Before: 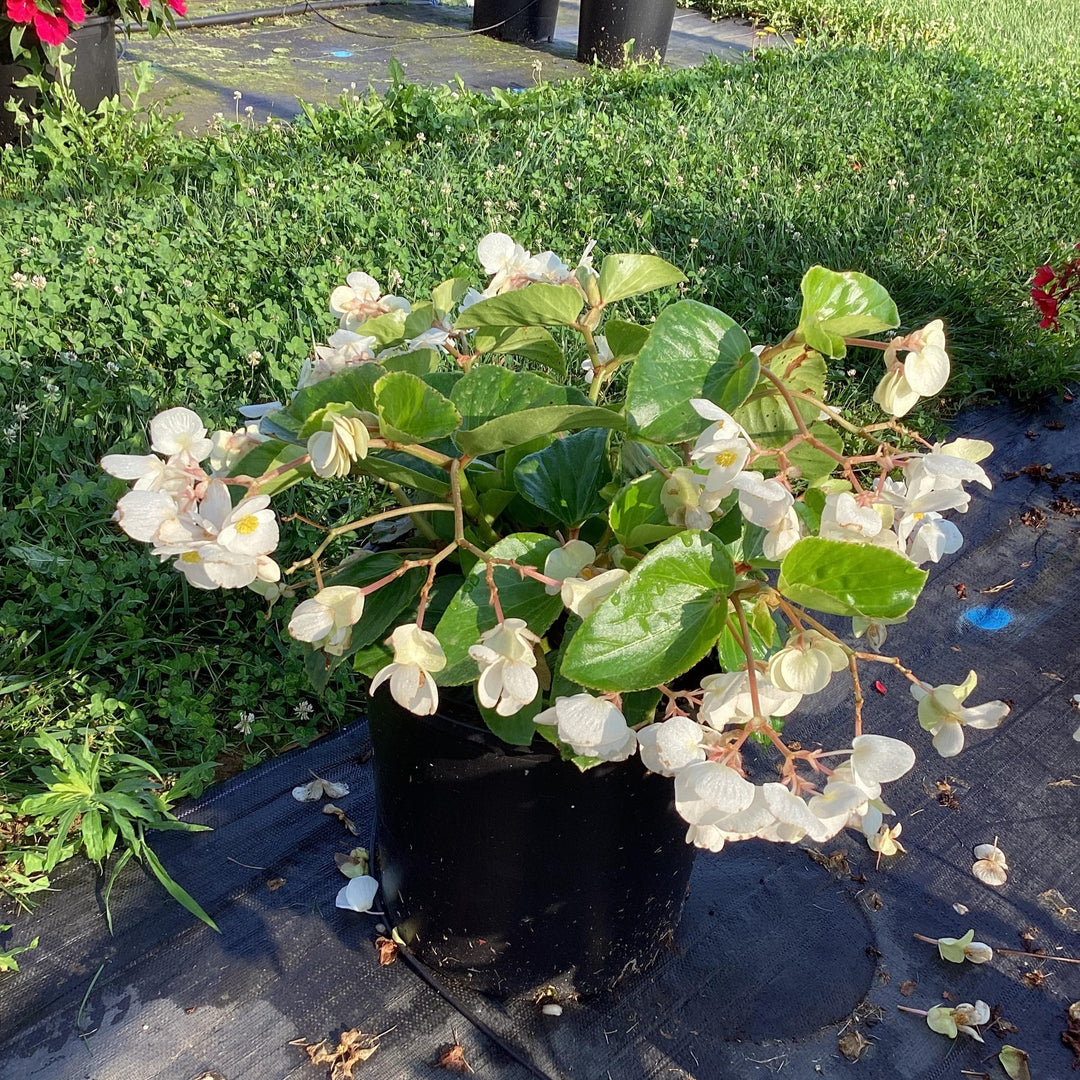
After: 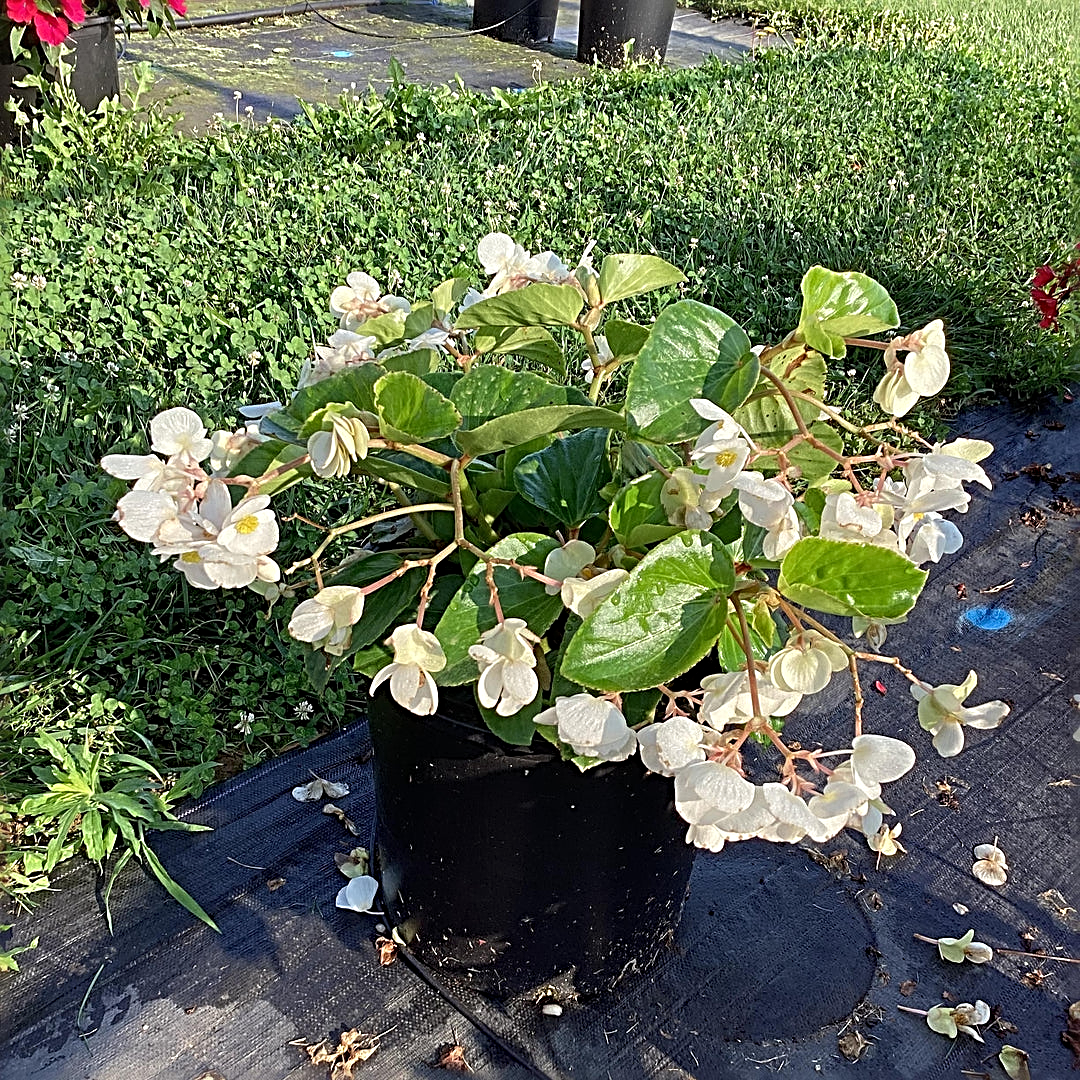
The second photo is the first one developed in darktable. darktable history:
sharpen: radius 3.709, amount 0.941
